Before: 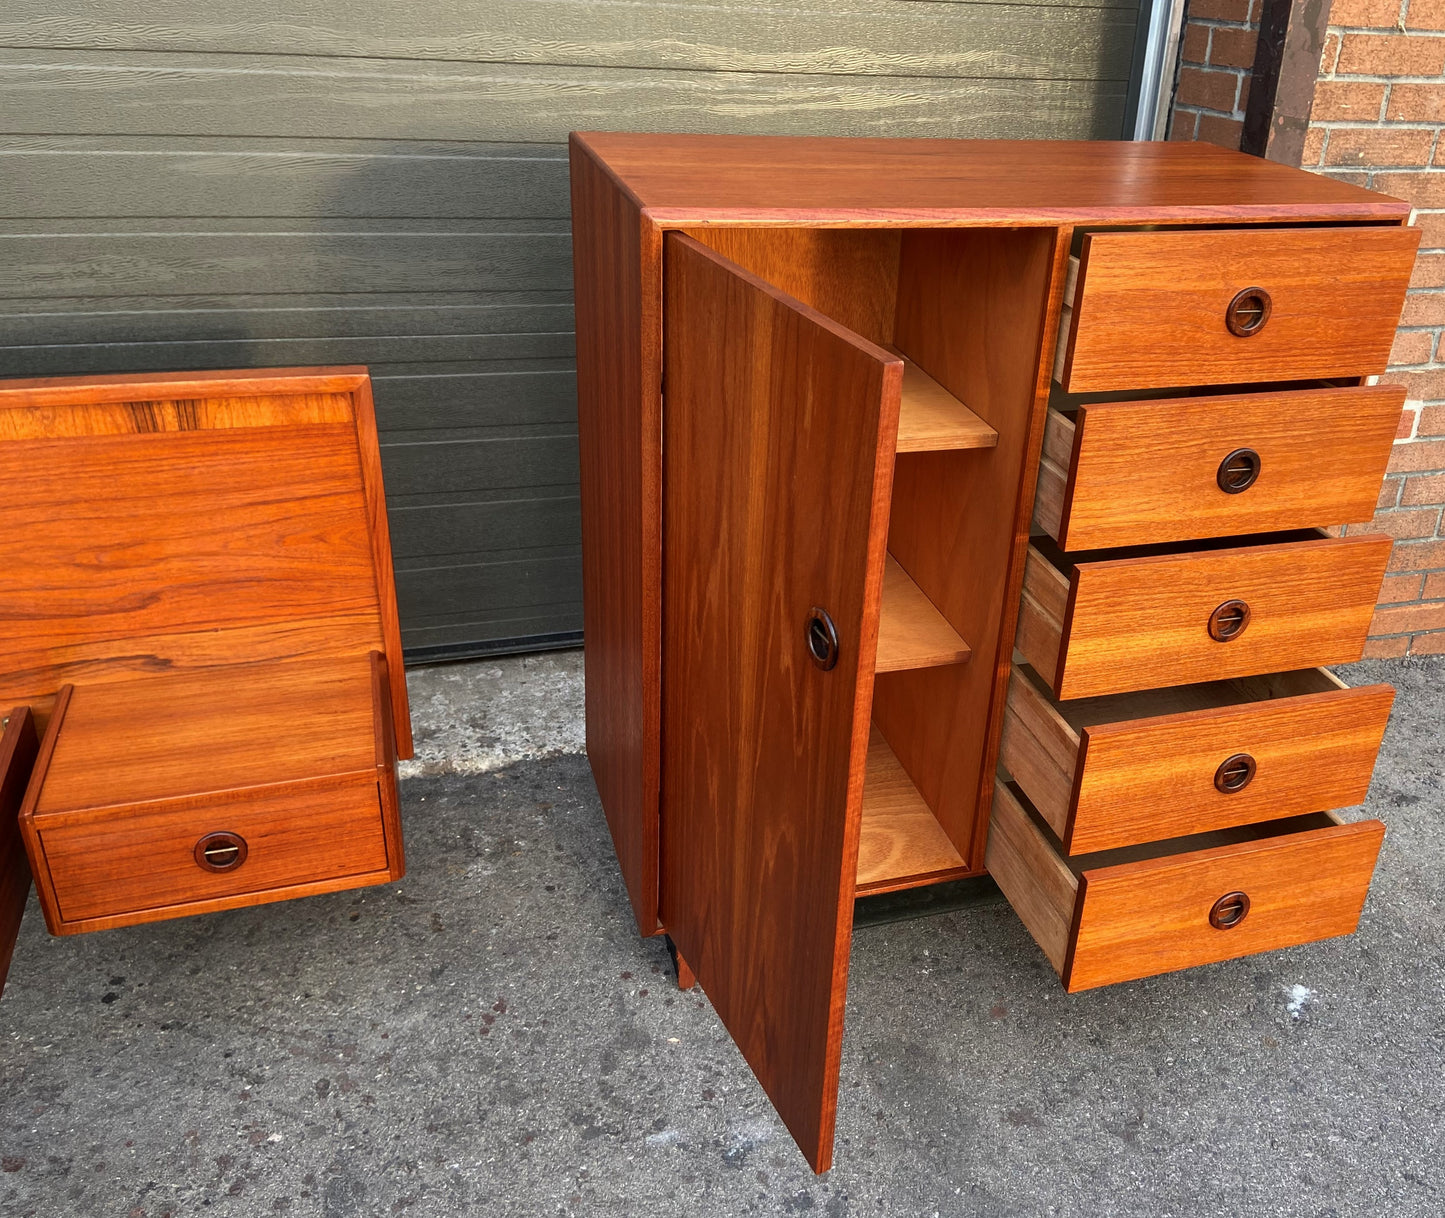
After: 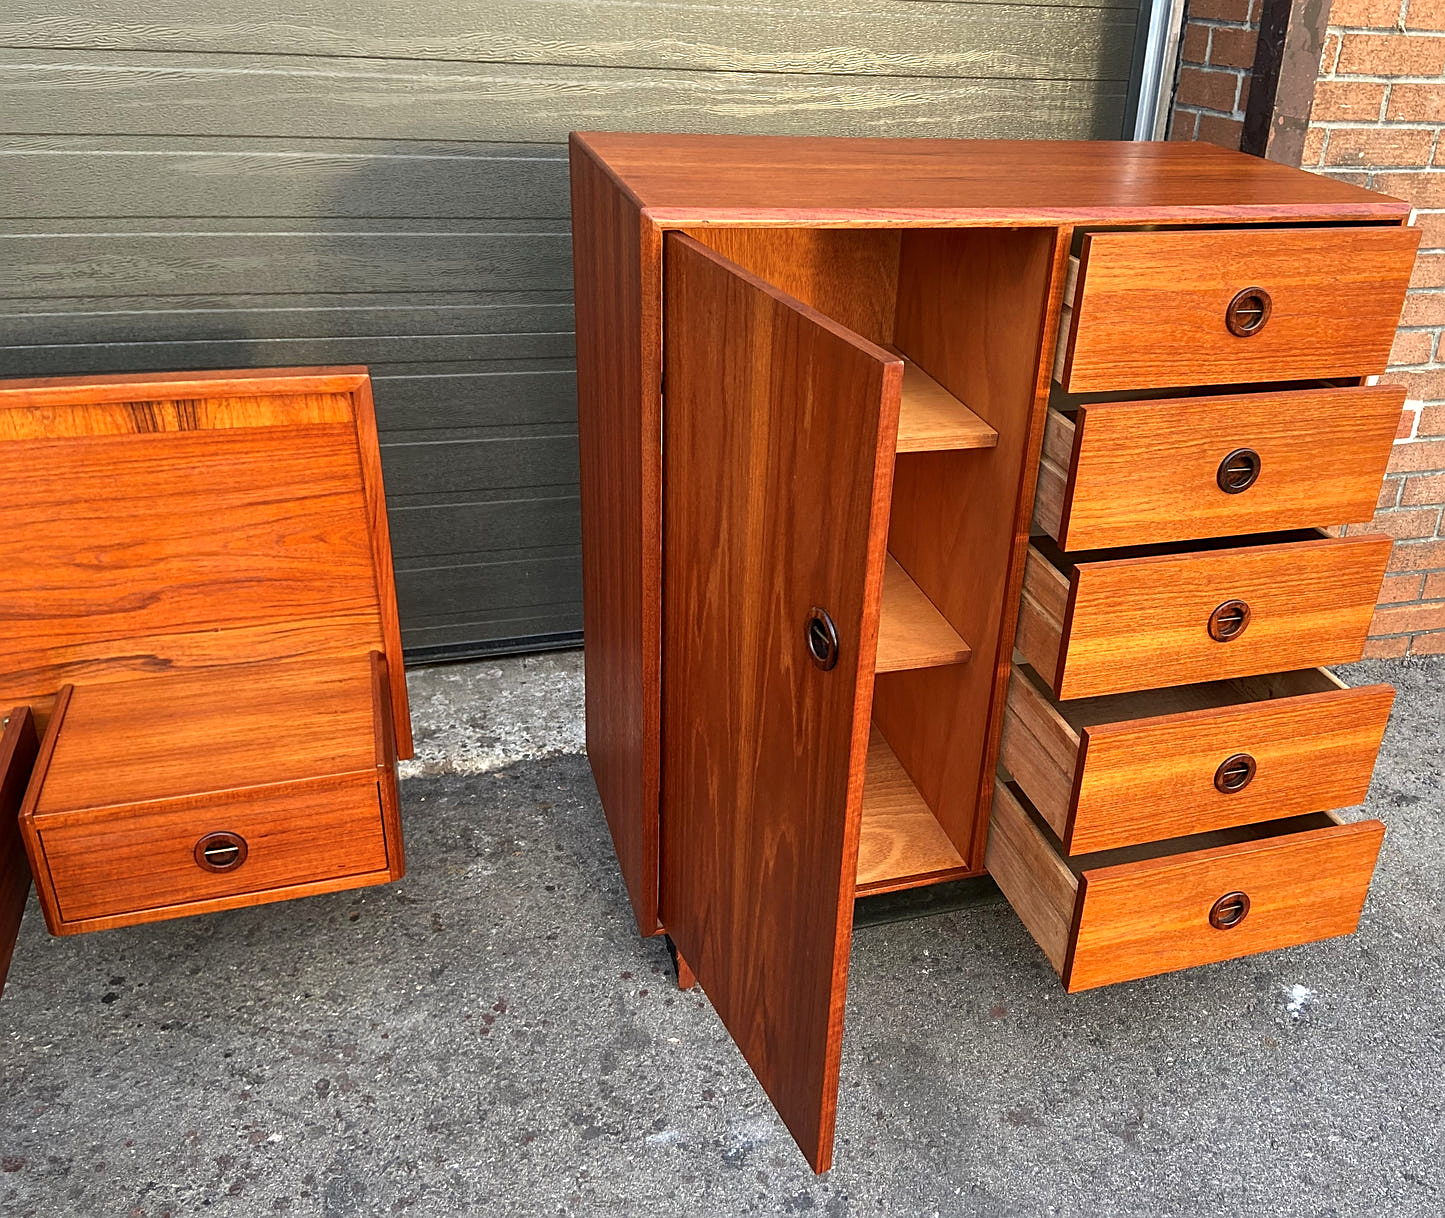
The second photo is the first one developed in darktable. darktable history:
sharpen: on, module defaults
levels: mode automatic, levels [0.129, 0.519, 0.867]
exposure: exposure 0.243 EV, compensate exposure bias true, compensate highlight preservation false
local contrast: mode bilateral grid, contrast 10, coarseness 26, detail 112%, midtone range 0.2
